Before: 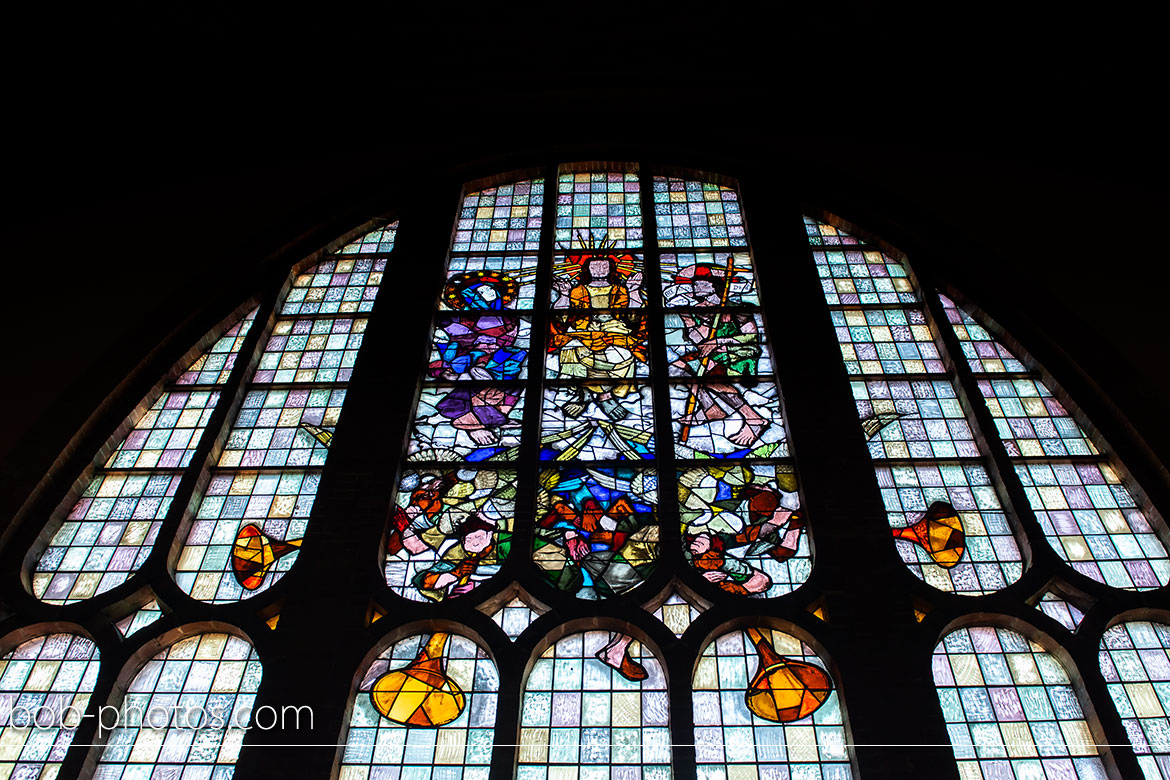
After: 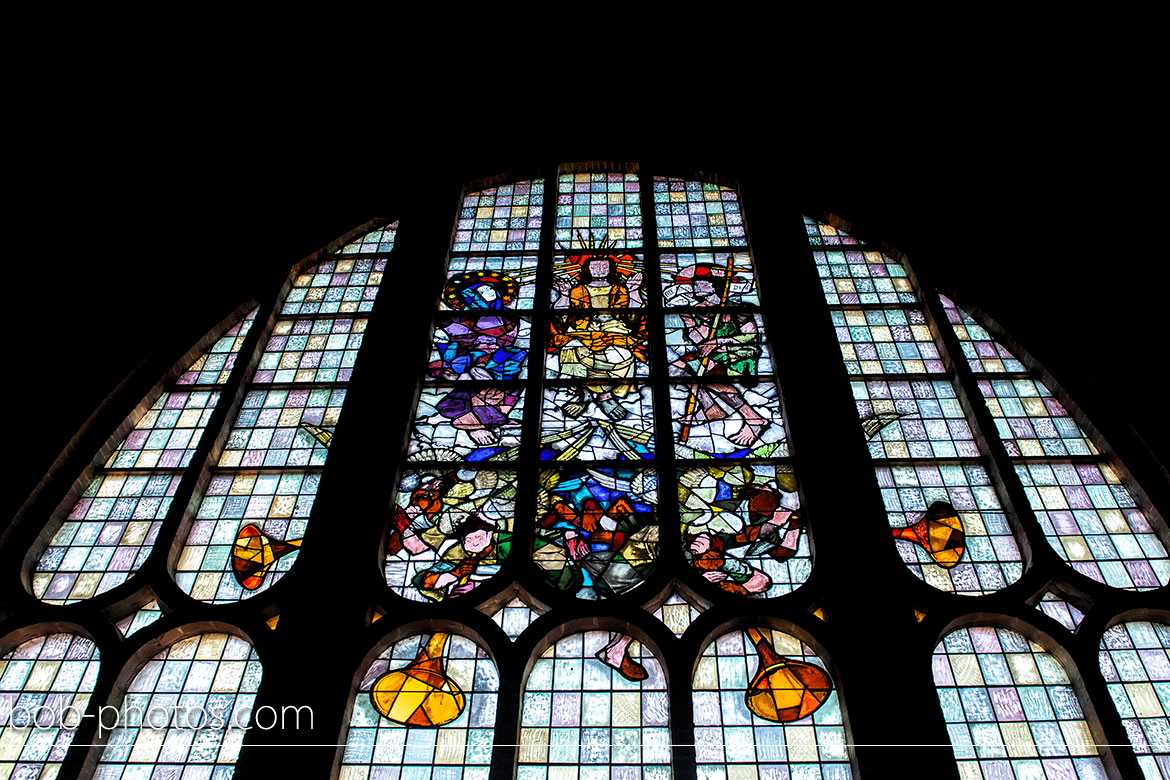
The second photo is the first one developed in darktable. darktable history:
levels: levels [0.026, 0.507, 0.987]
